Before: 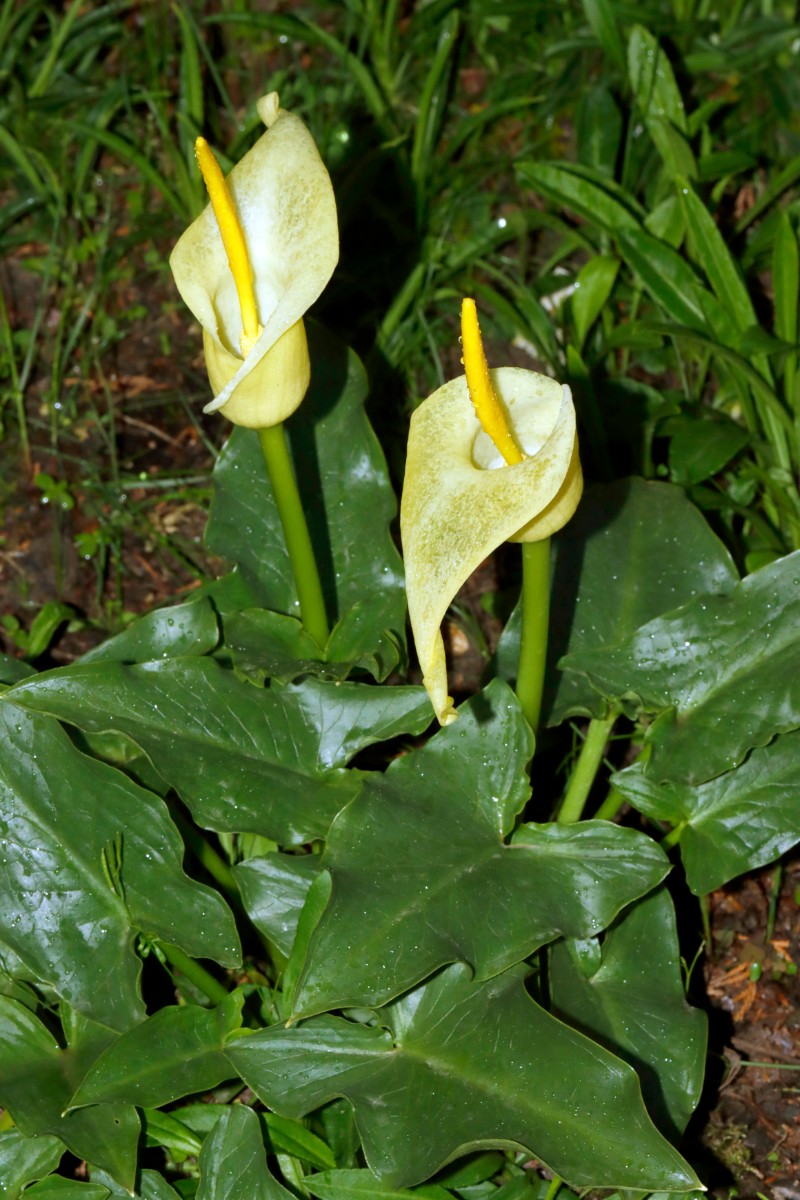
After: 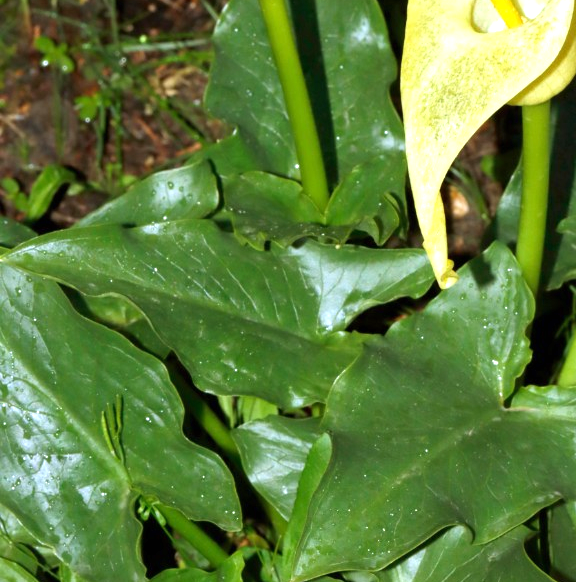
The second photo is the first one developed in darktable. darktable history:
exposure: black level correction 0, exposure 0.7 EV, compensate exposure bias true, compensate highlight preservation false
crop: top 36.498%, right 27.964%, bottom 14.995%
